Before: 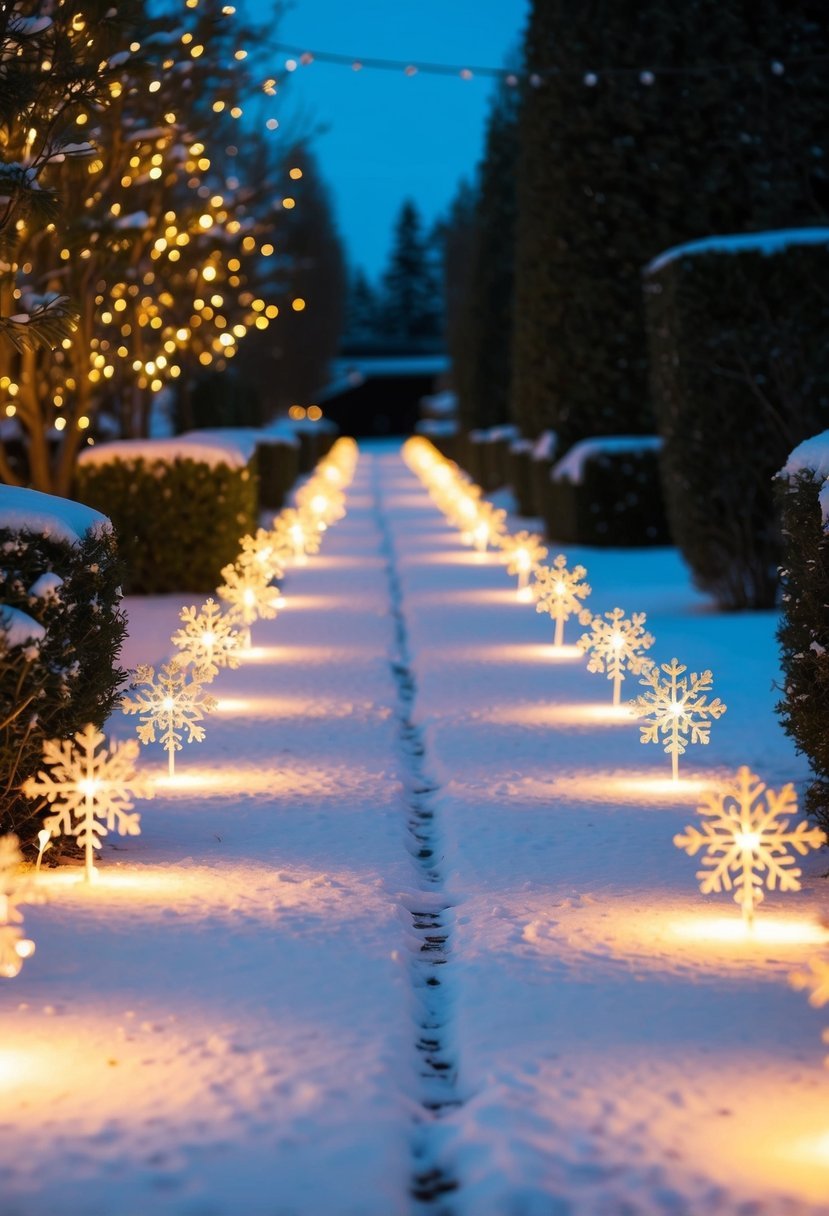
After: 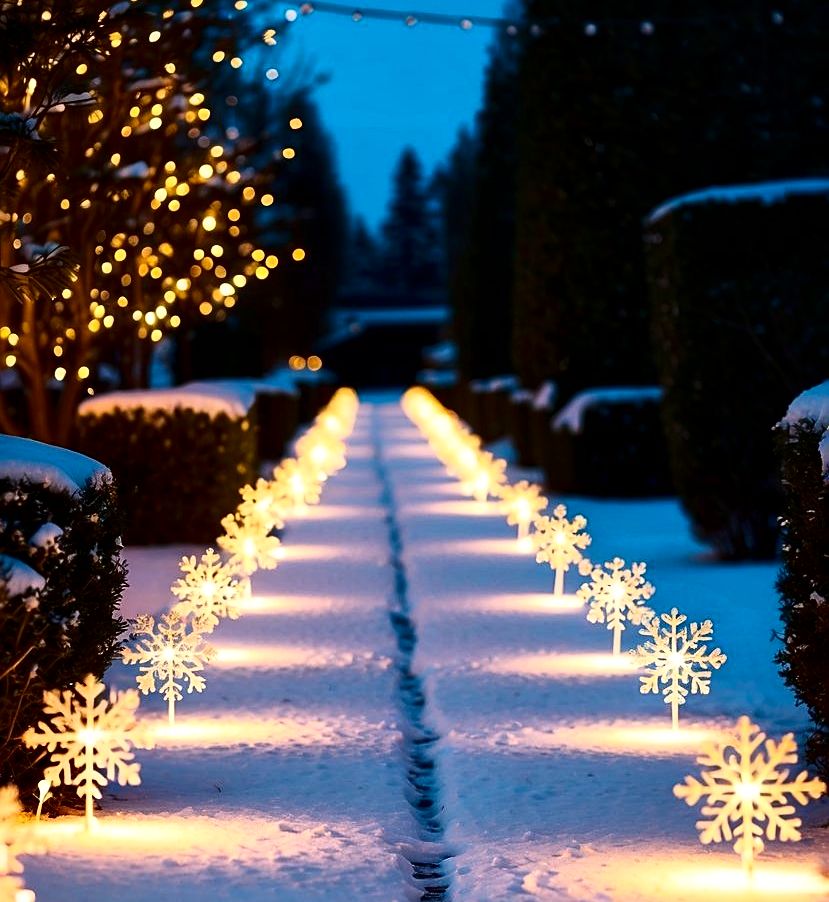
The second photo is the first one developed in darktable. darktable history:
crop: top 4.171%, bottom 21.596%
contrast brightness saturation: contrast 0.303, brightness -0.079, saturation 0.166
local contrast: mode bilateral grid, contrast 21, coarseness 51, detail 149%, midtone range 0.2
sharpen: on, module defaults
